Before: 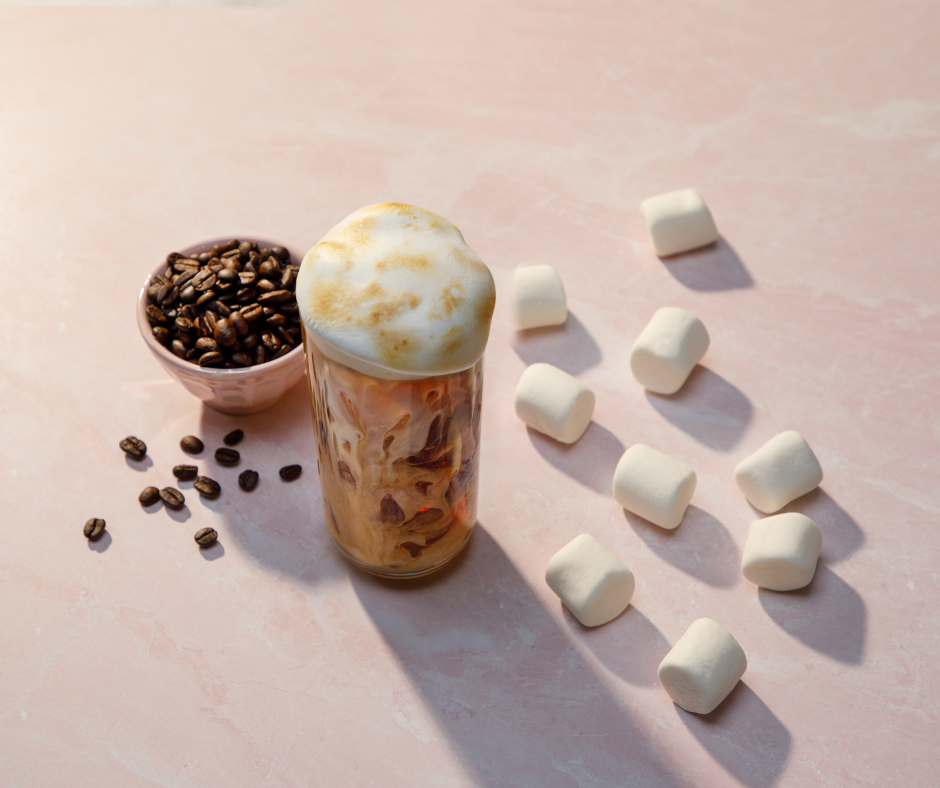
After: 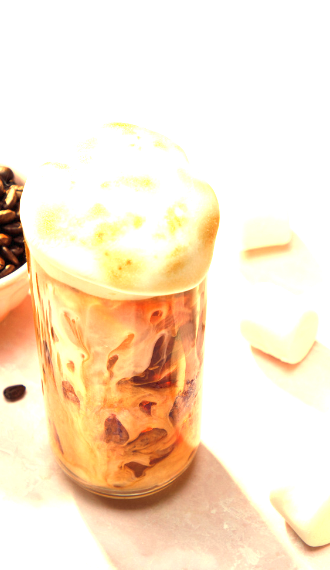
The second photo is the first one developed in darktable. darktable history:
crop and rotate: left 29.476%, top 10.214%, right 35.32%, bottom 17.333%
white balance: red 1.08, blue 0.791
exposure: black level correction 0, exposure 2.088 EV, compensate exposure bias true, compensate highlight preservation false
